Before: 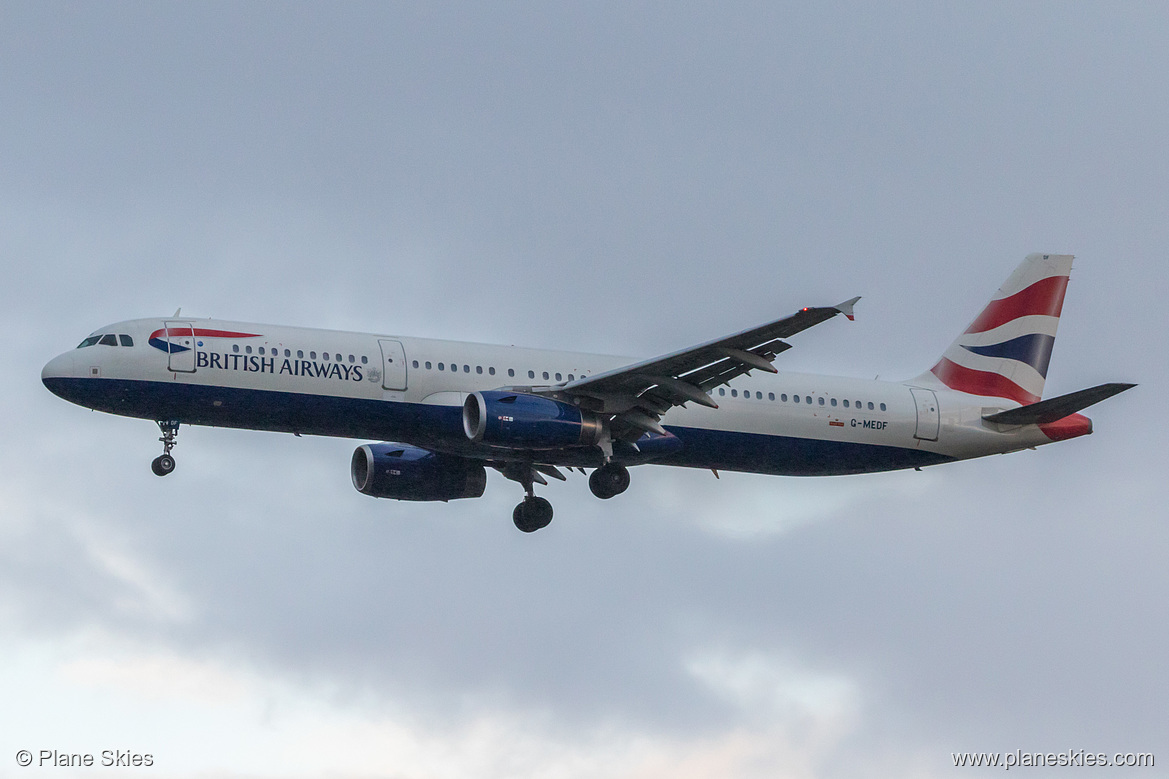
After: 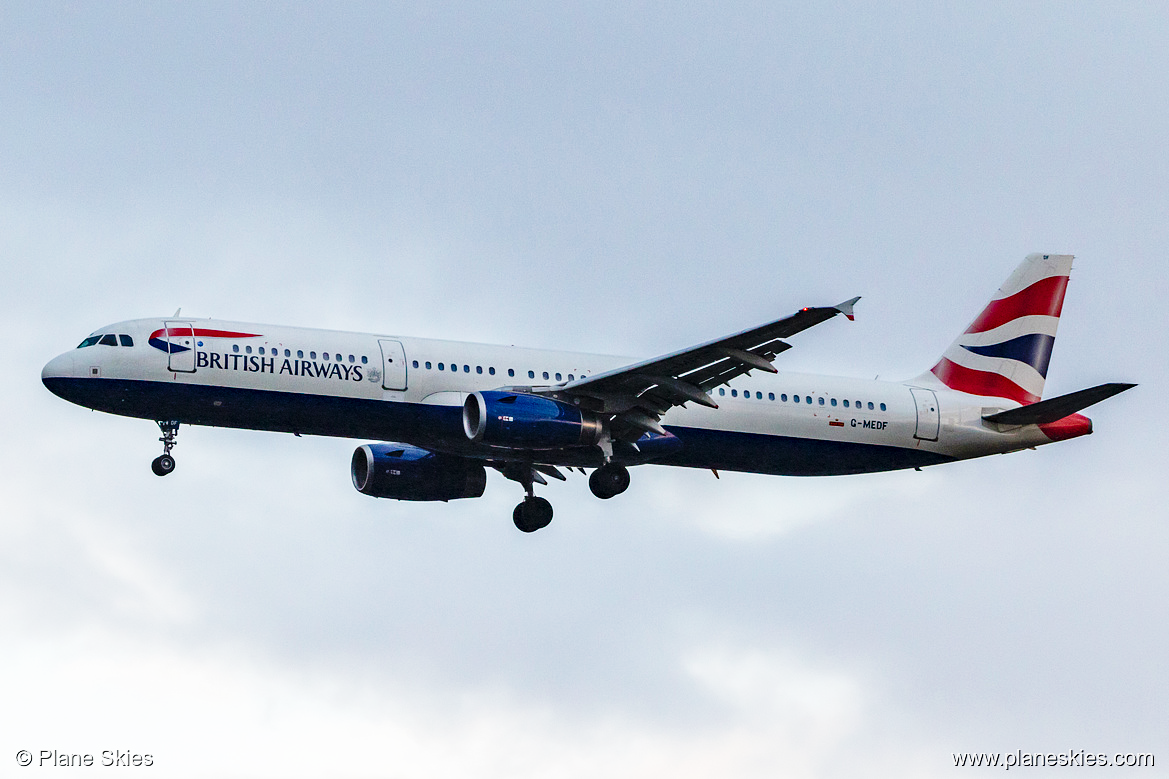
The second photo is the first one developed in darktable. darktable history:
base curve: curves: ch0 [(0, 0) (0.04, 0.03) (0.133, 0.232) (0.448, 0.748) (0.843, 0.968) (1, 1)], preserve colors none
shadows and highlights: shadows 29.4, highlights -29.45, highlights color adjustment 42.11%, low approximation 0.01, soften with gaussian
haze removal: strength 0.288, distance 0.243, compatibility mode true, adaptive false
